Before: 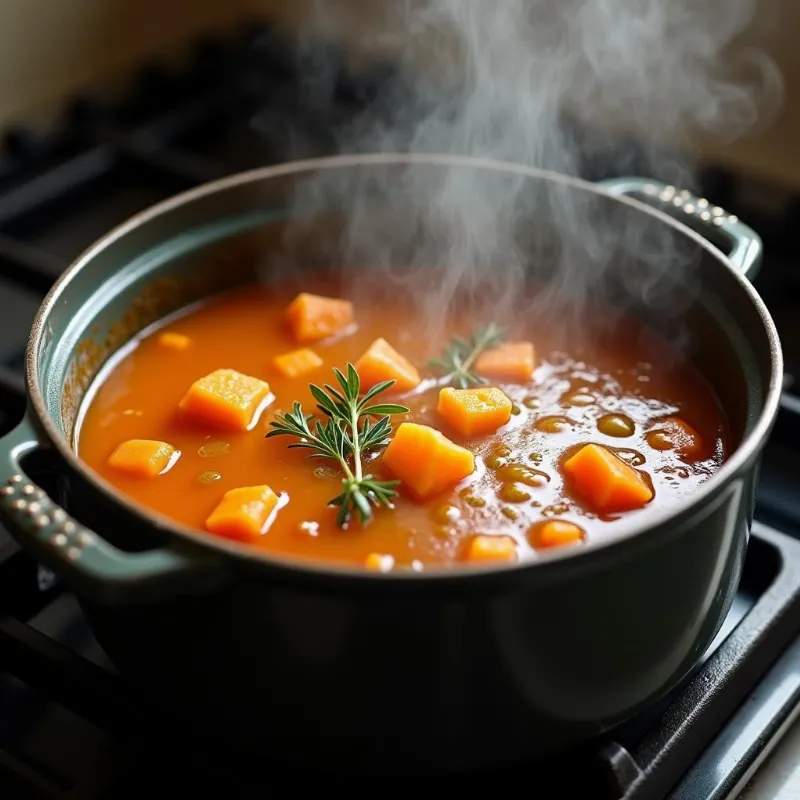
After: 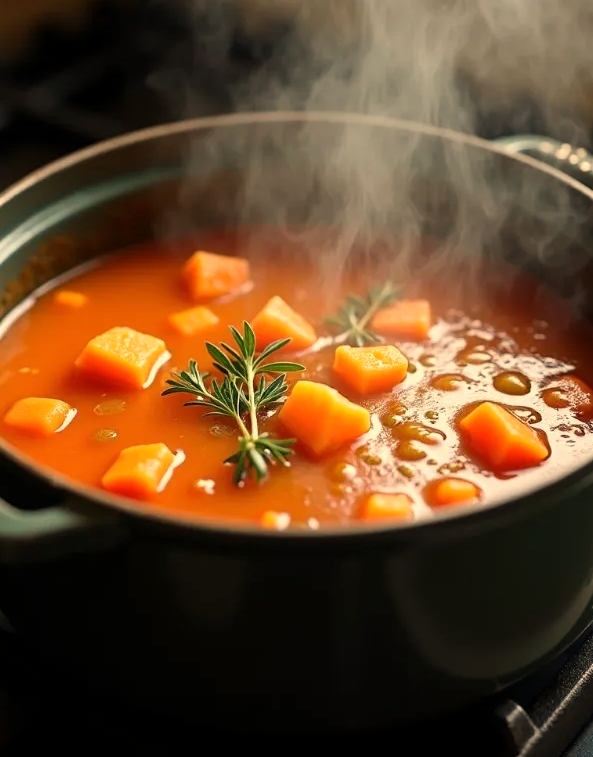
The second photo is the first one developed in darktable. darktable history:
white balance: red 1.138, green 0.996, blue 0.812
crop and rotate: left 13.15%, top 5.251%, right 12.609%
